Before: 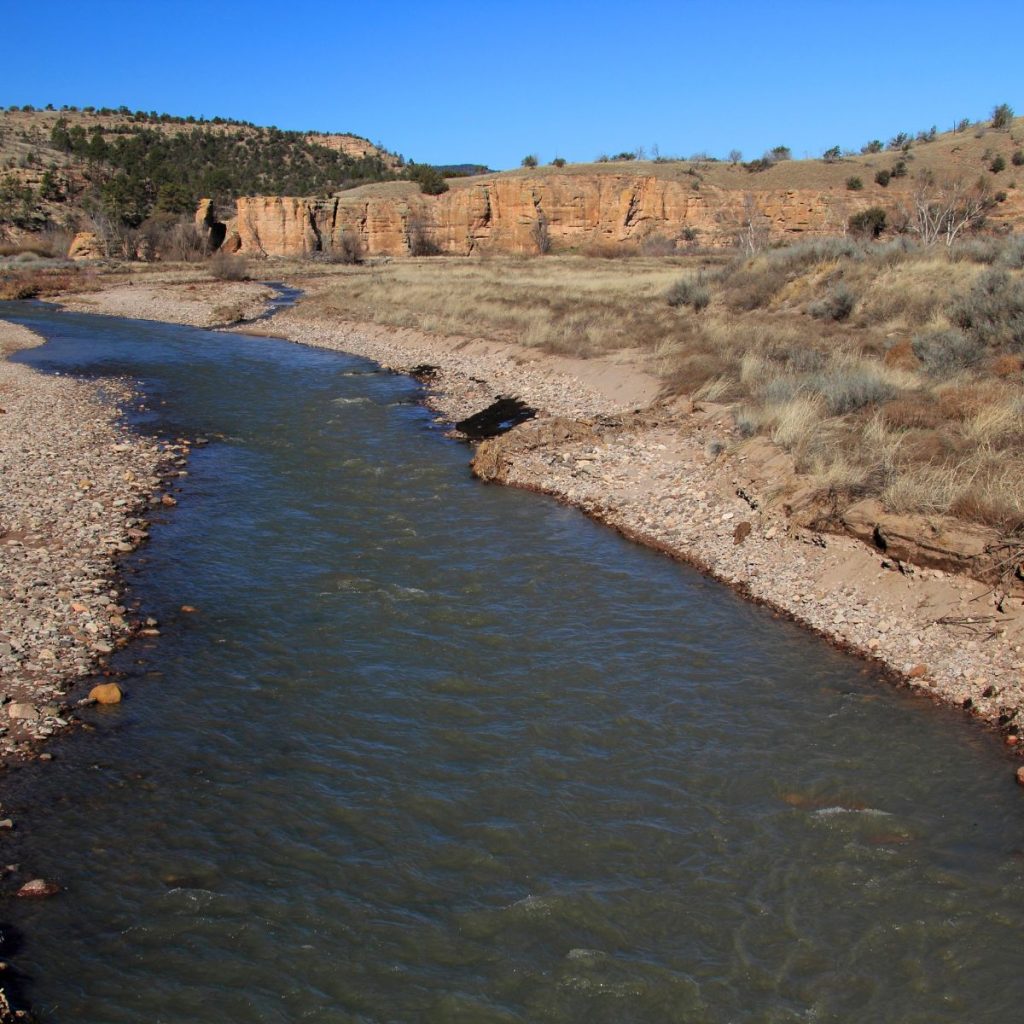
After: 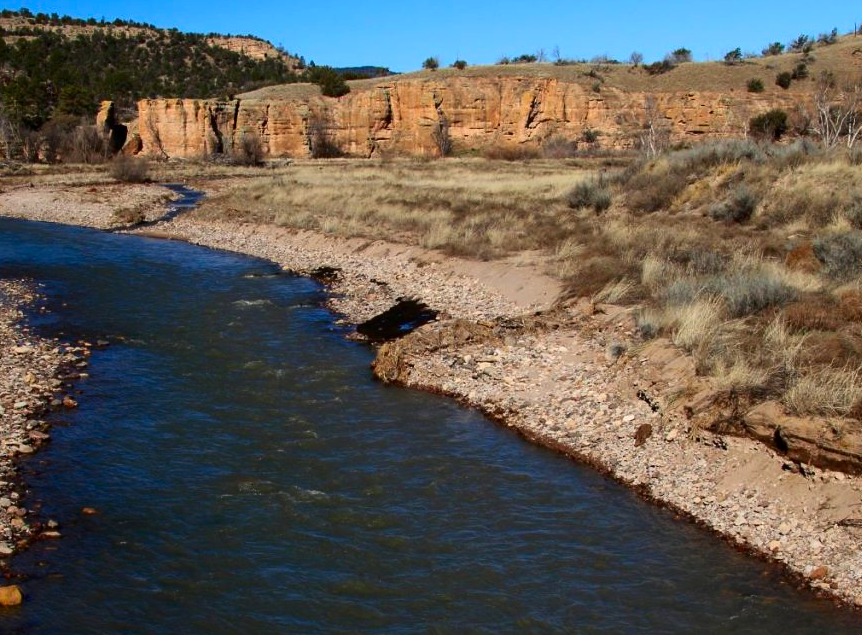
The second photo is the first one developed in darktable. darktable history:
contrast brightness saturation: contrast 0.191, brightness -0.11, saturation 0.211
crop and rotate: left 9.715%, top 9.608%, right 6.08%, bottom 28.296%
